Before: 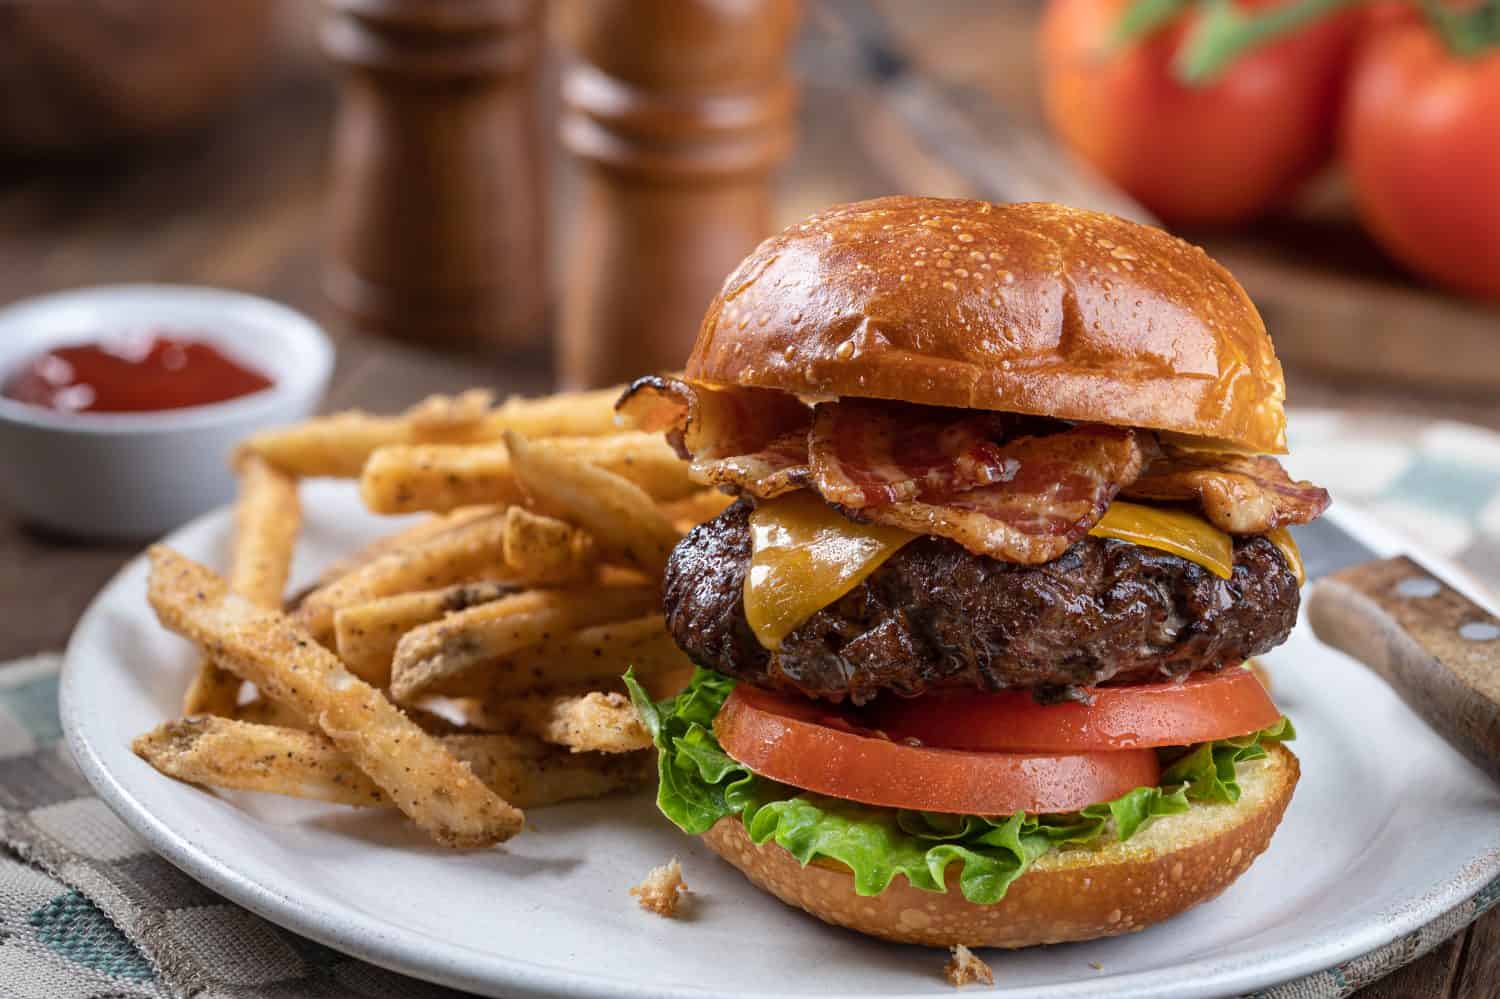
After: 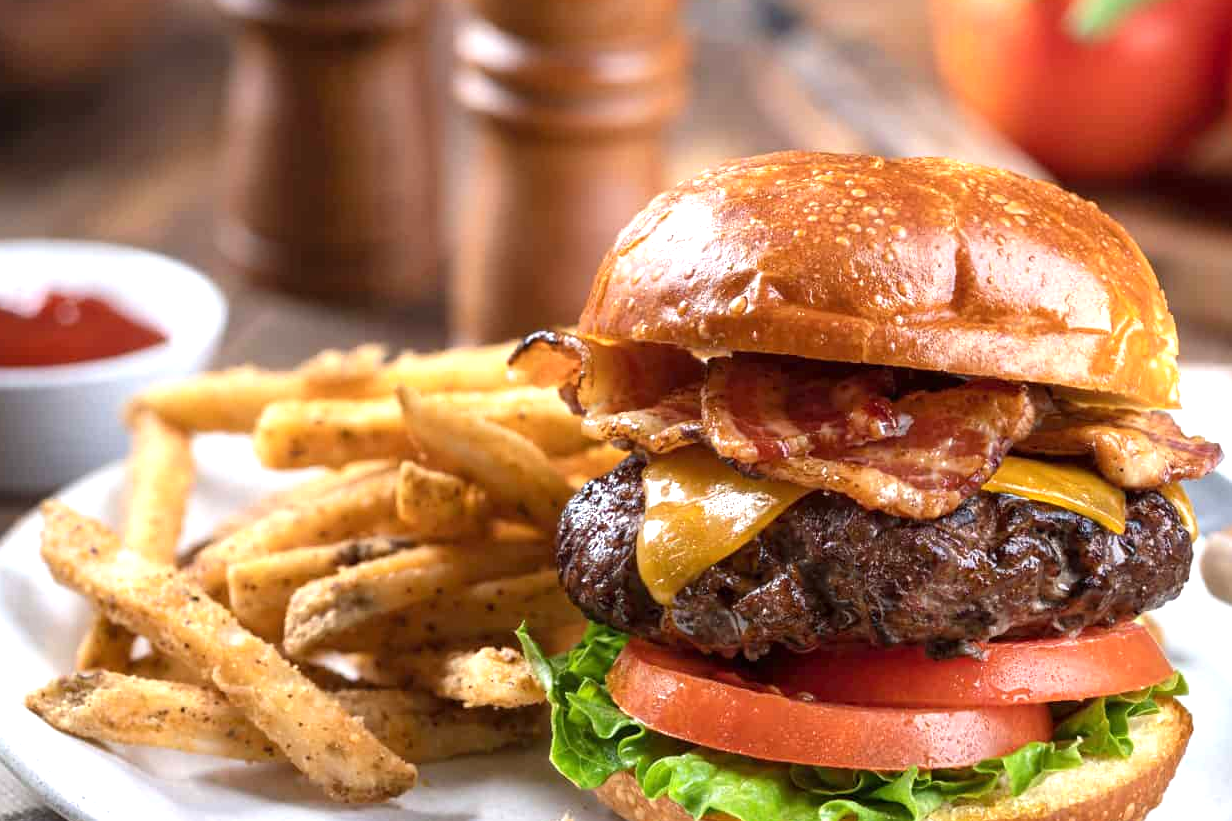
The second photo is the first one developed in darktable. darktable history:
crop and rotate: left 7.196%, top 4.574%, right 10.605%, bottom 13.178%
exposure: exposure 0.766 EV, compensate highlight preservation false
